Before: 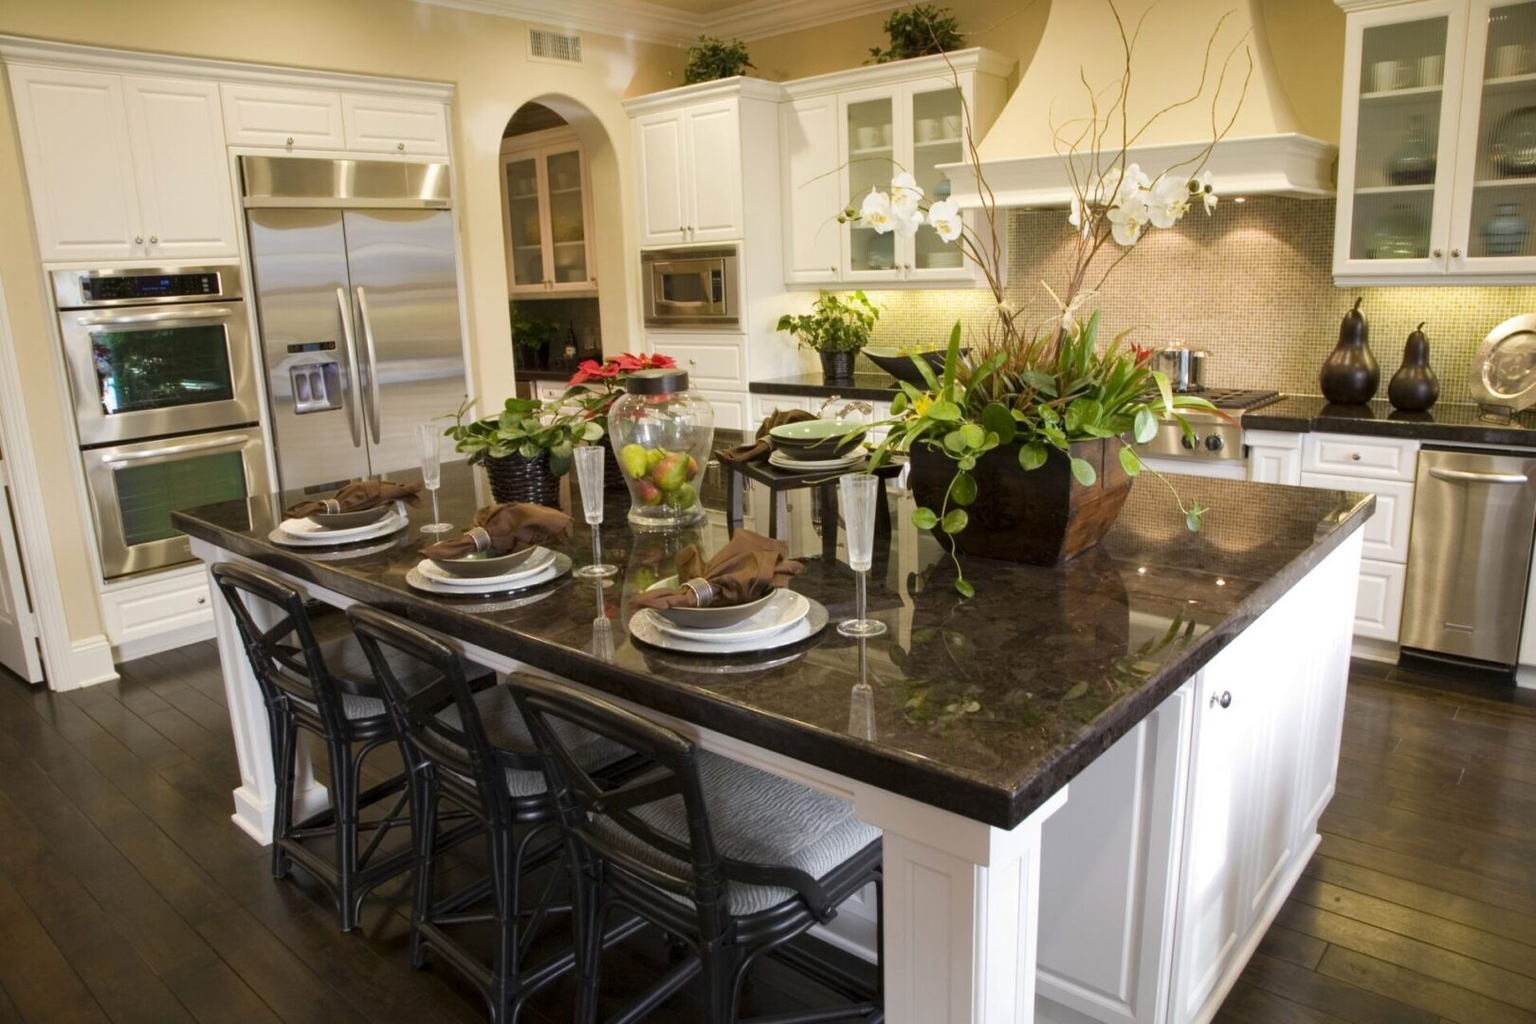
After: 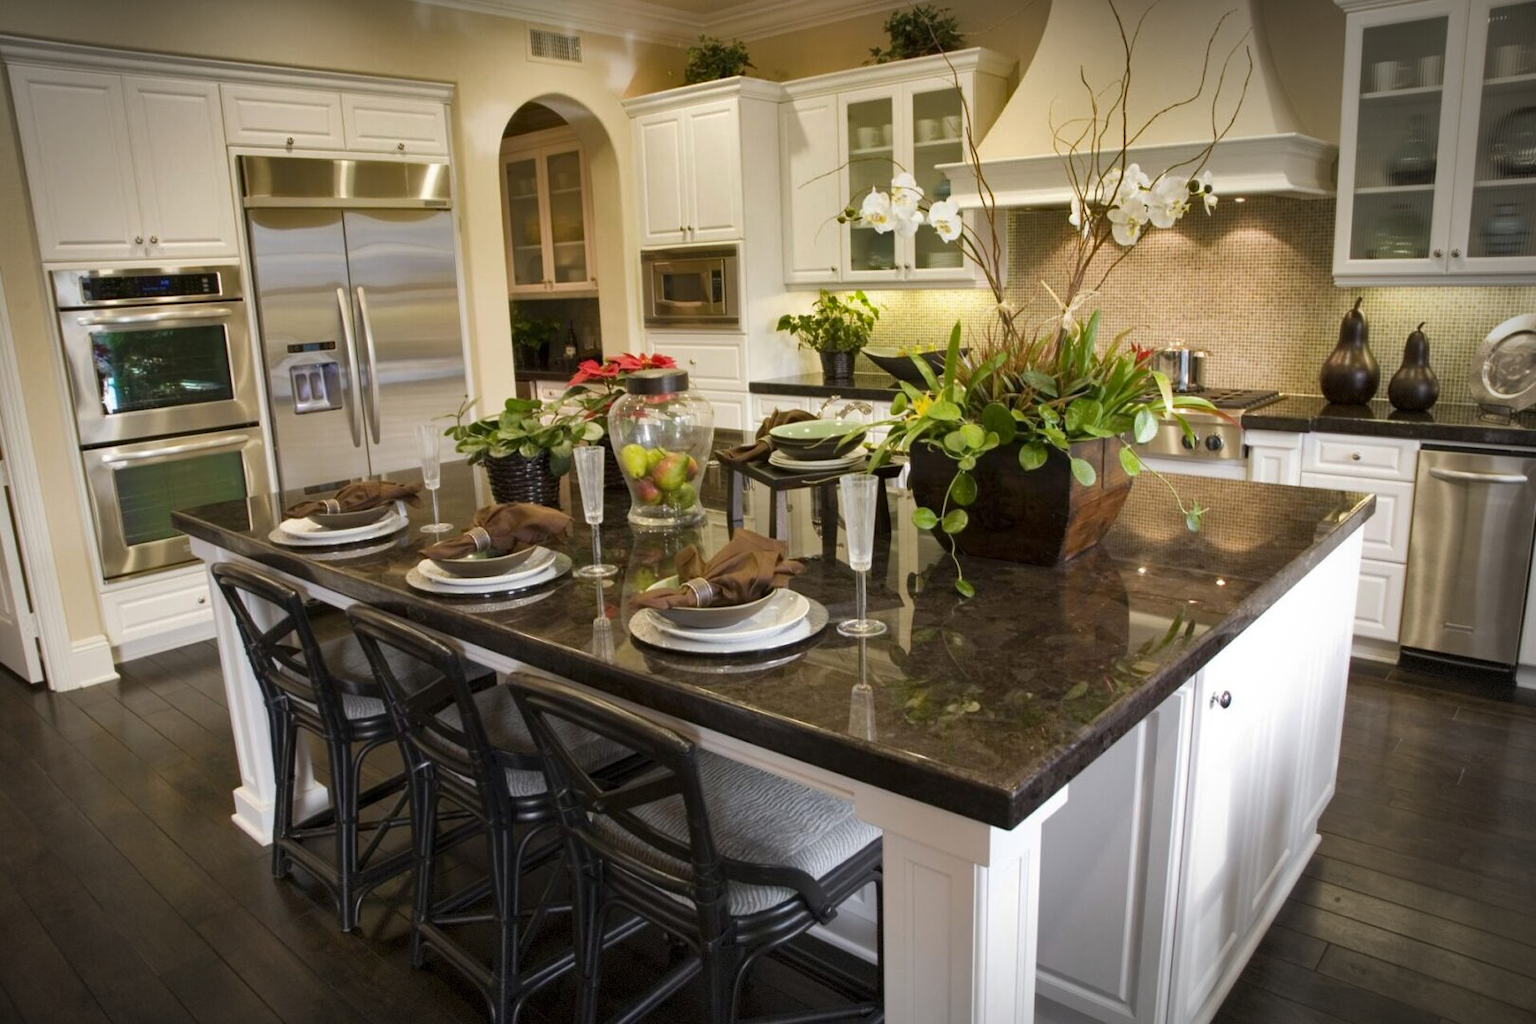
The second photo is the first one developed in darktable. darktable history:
vignetting: center (-0.117, -0.008), automatic ratio true, dithering 8-bit output, unbound false
shadows and highlights: shadows 21, highlights -81.07, soften with gaussian
